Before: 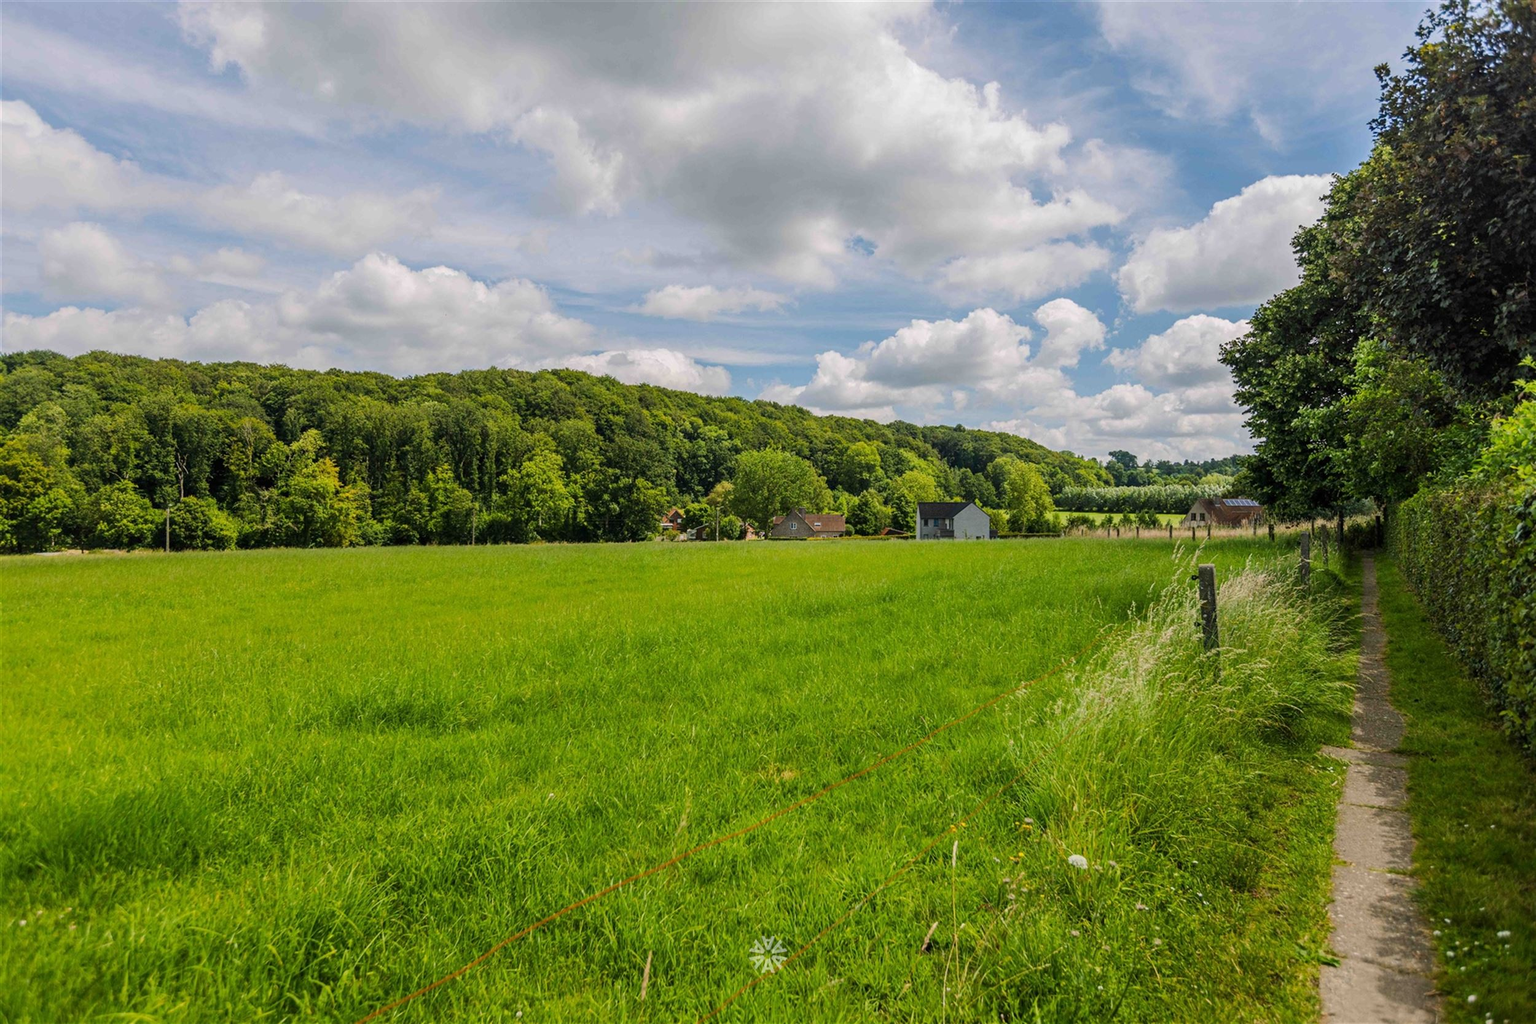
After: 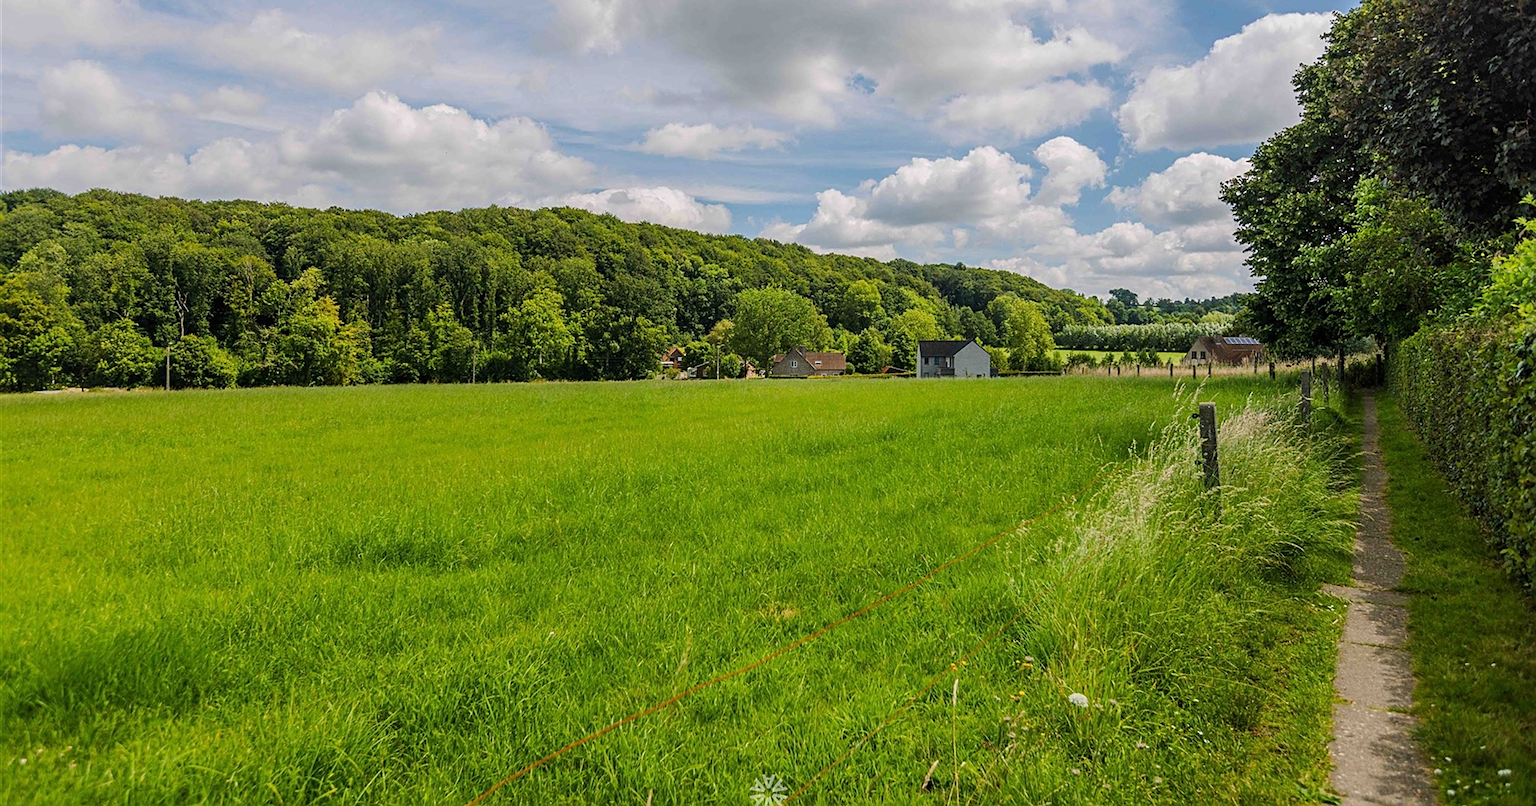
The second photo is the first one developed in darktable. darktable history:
sharpen: on, module defaults
crop and rotate: top 15.945%, bottom 5.318%
